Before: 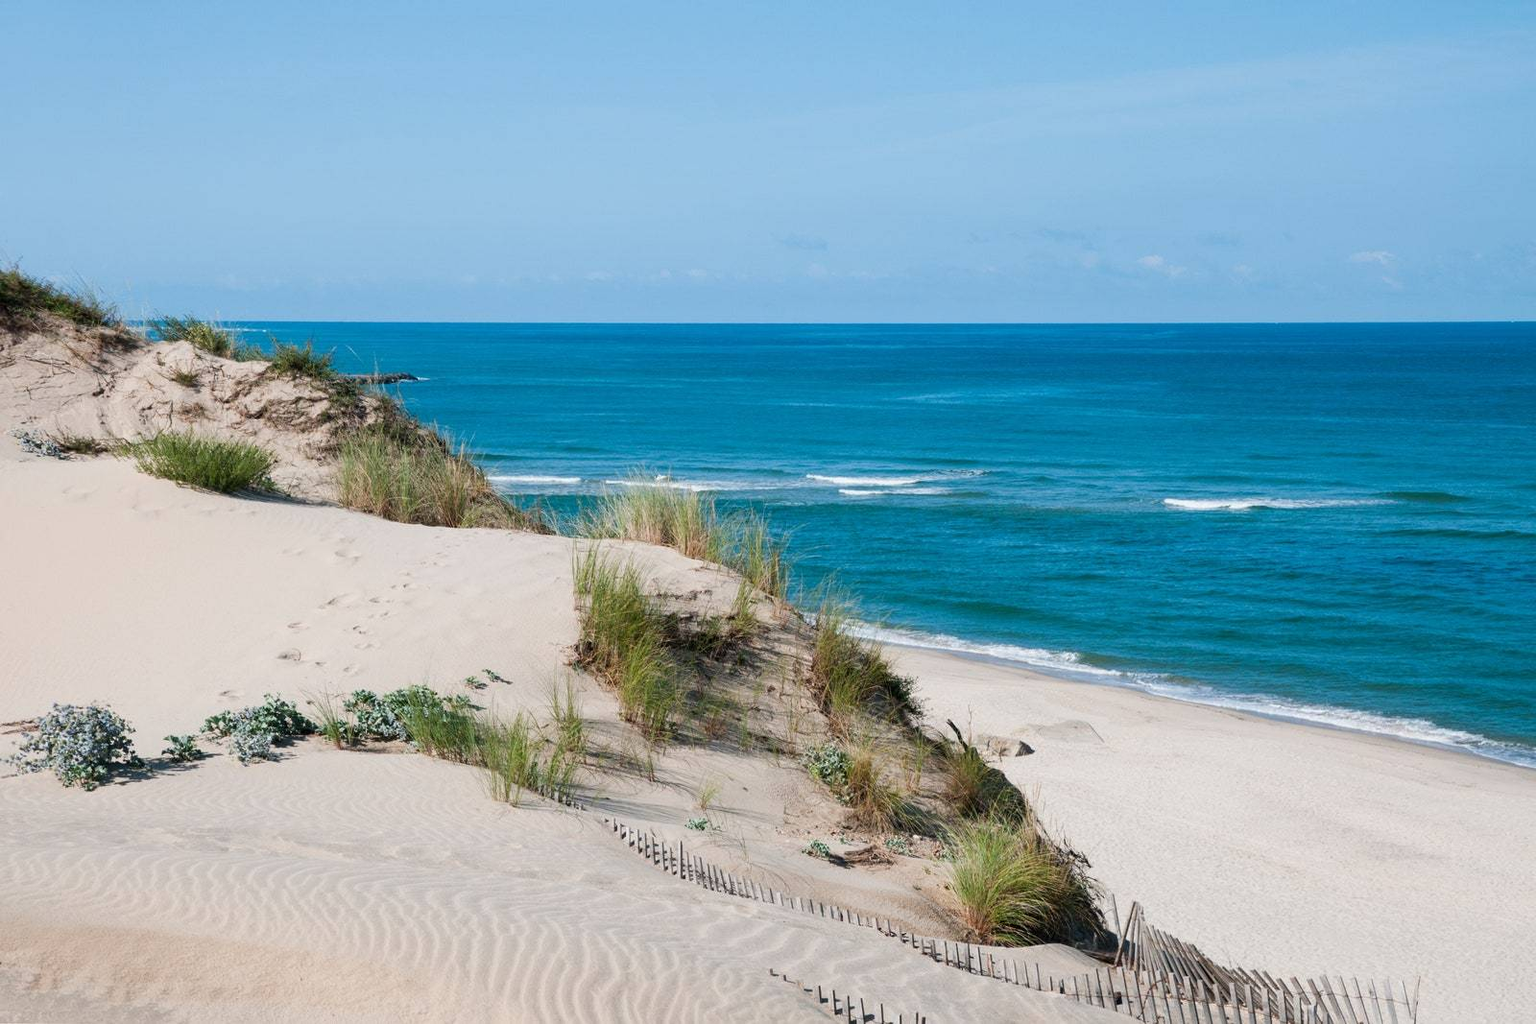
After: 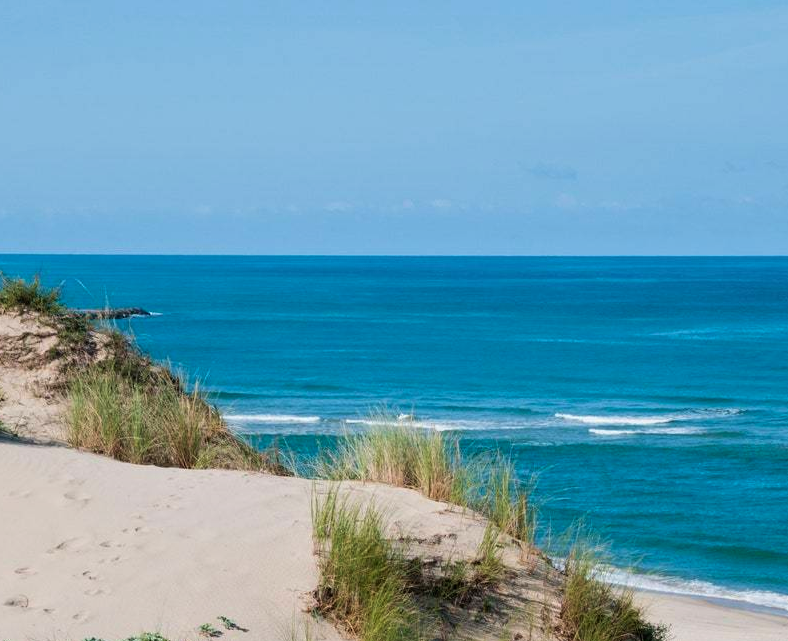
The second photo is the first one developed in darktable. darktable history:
tone equalizer: -8 EV -0.002 EV, -7 EV 0.005 EV, -6 EV -0.009 EV, -5 EV 0.011 EV, -4 EV -0.012 EV, -3 EV 0.007 EV, -2 EV -0.062 EV, -1 EV -0.293 EV, +0 EV -0.582 EV, smoothing diameter 2%, edges refinement/feathering 20, mask exposure compensation -1.57 EV, filter diffusion 5
crop: left 17.835%, top 7.675%, right 32.881%, bottom 32.213%
velvia: on, module defaults
